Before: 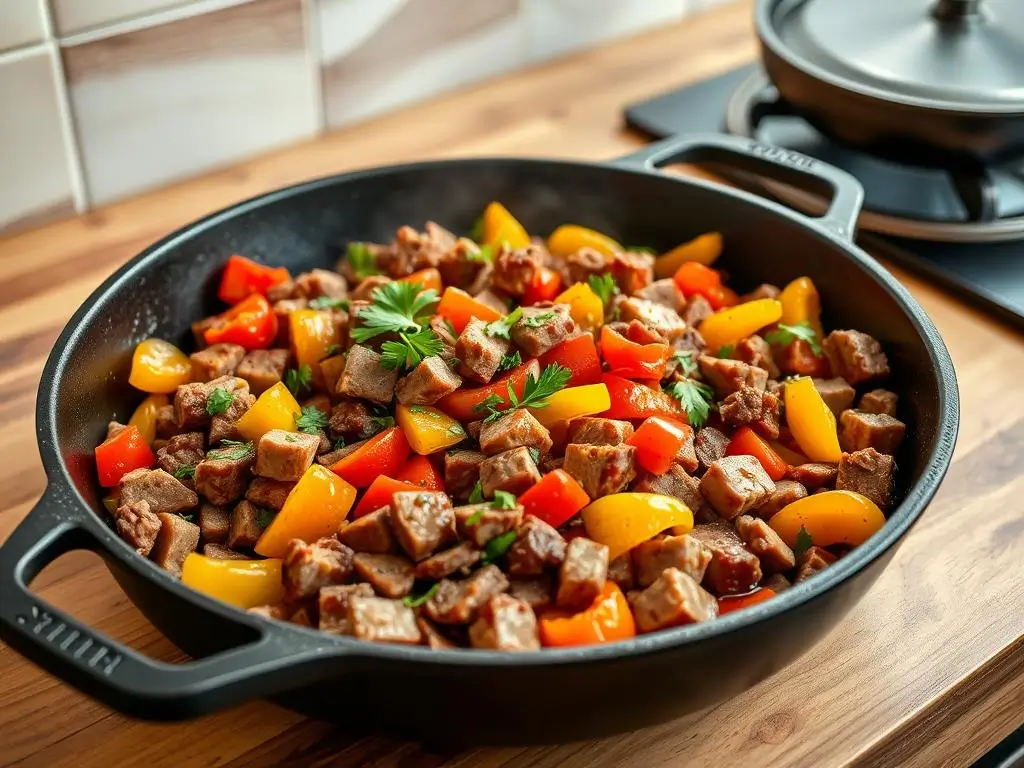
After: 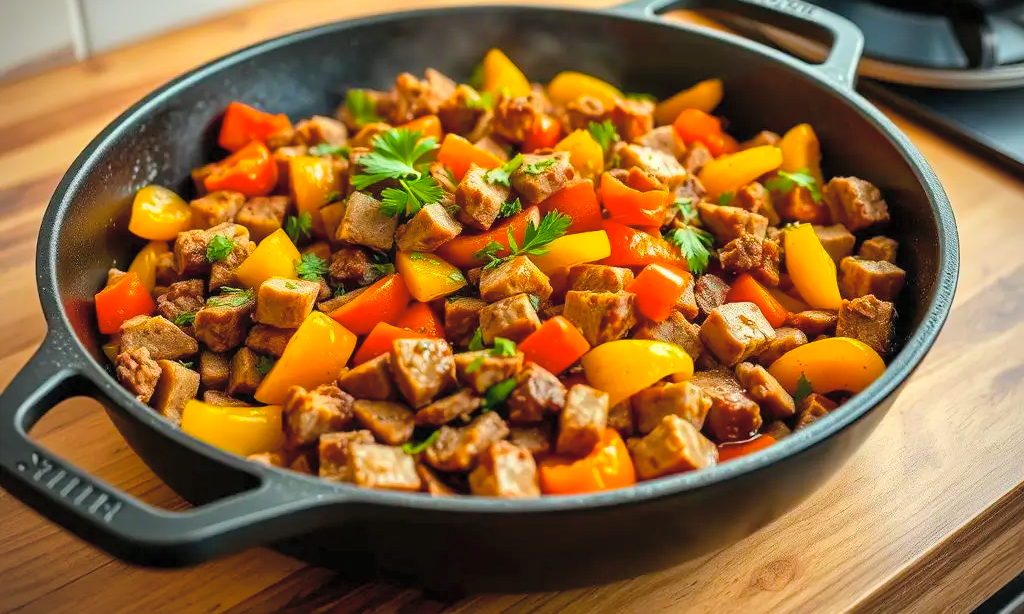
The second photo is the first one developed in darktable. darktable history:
vignetting: fall-off radius 60.92%
crop and rotate: top 19.998%
contrast brightness saturation: brightness 0.15
white balance: emerald 1
color balance rgb: linear chroma grading › global chroma 15%, perceptual saturation grading › global saturation 30%
